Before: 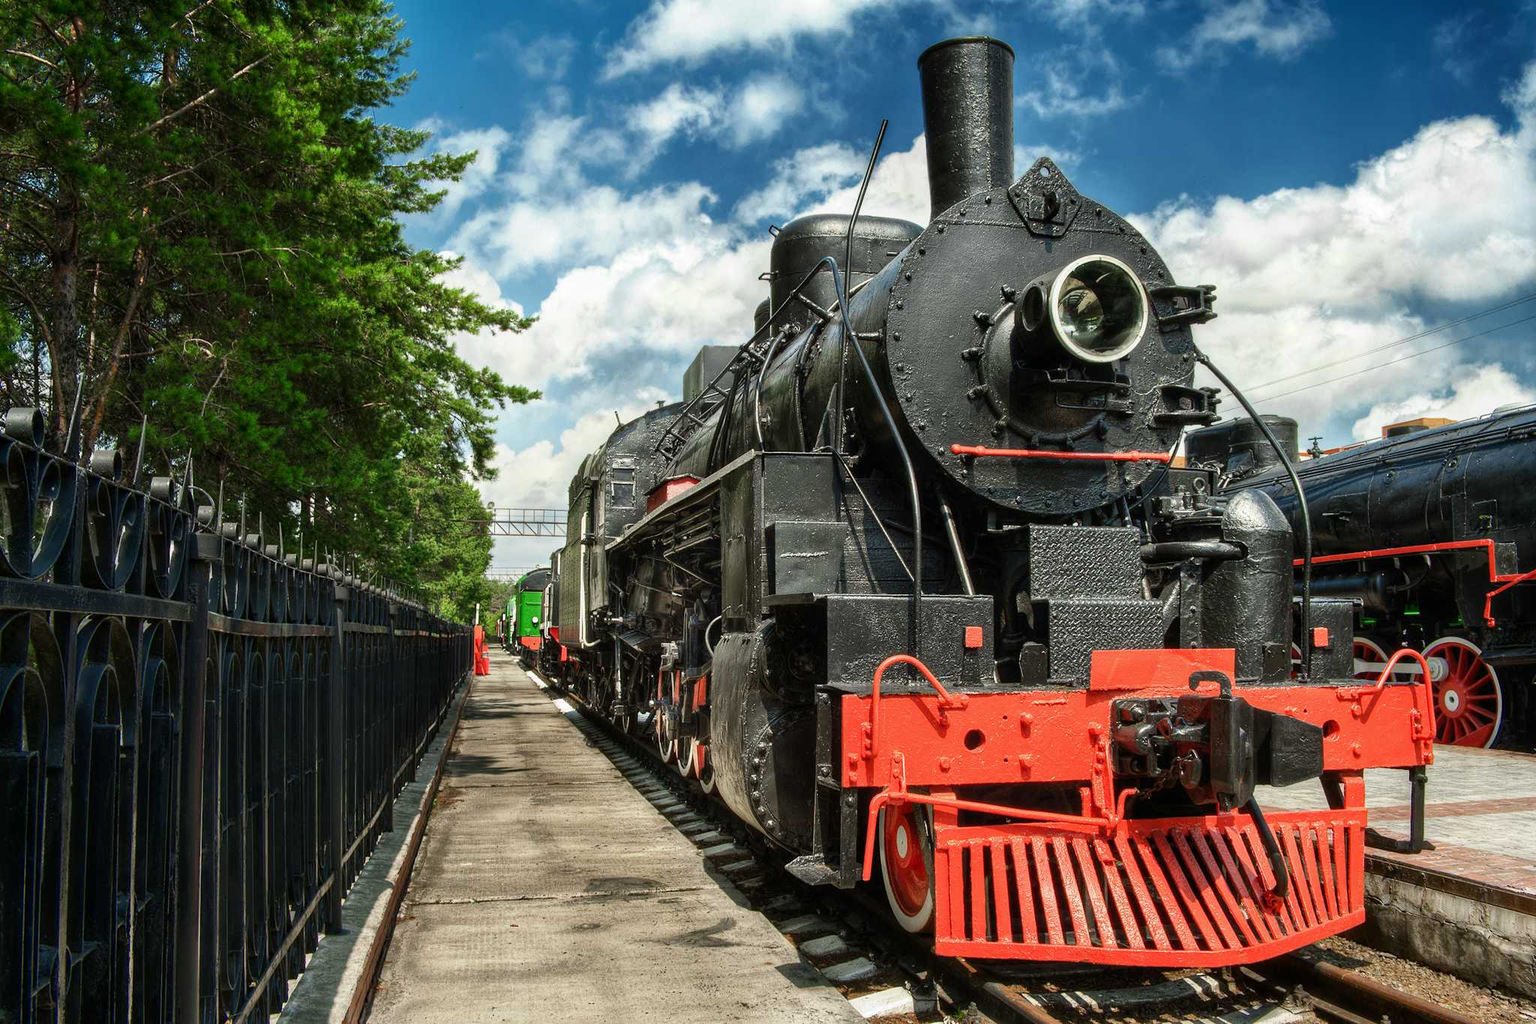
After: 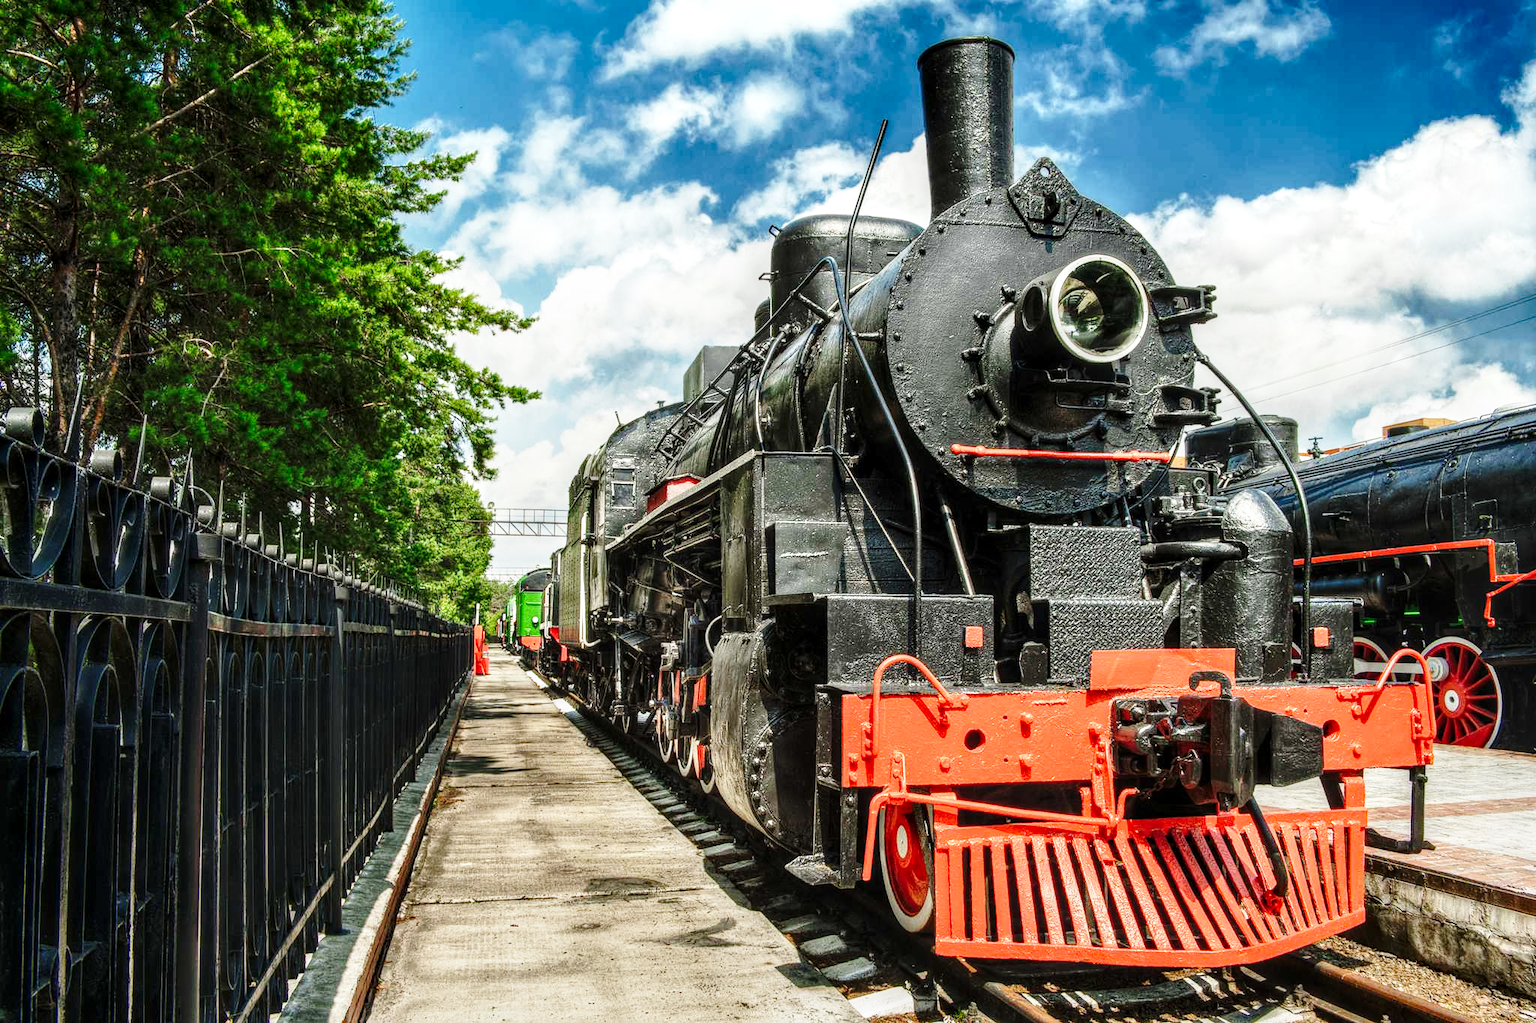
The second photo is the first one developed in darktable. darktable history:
base curve: curves: ch0 [(0, 0) (0.028, 0.03) (0.121, 0.232) (0.46, 0.748) (0.859, 0.968) (1, 1)], preserve colors none
local contrast: detail 130%
